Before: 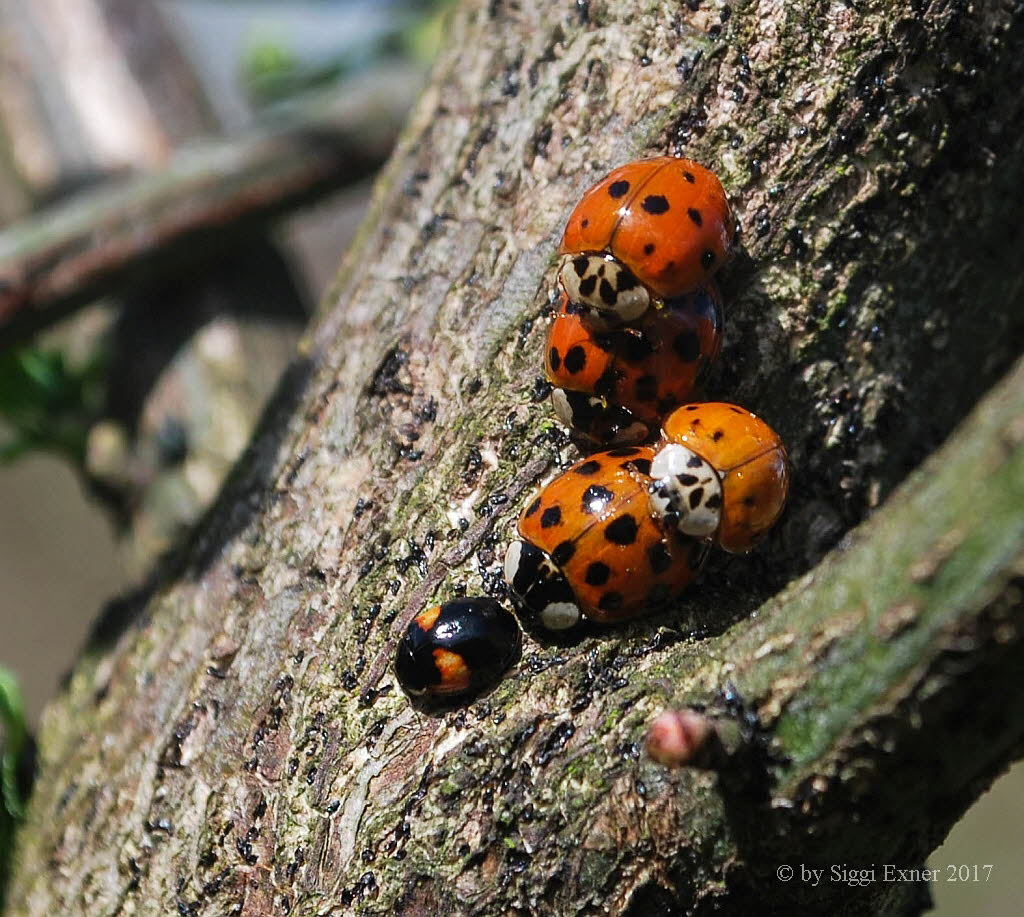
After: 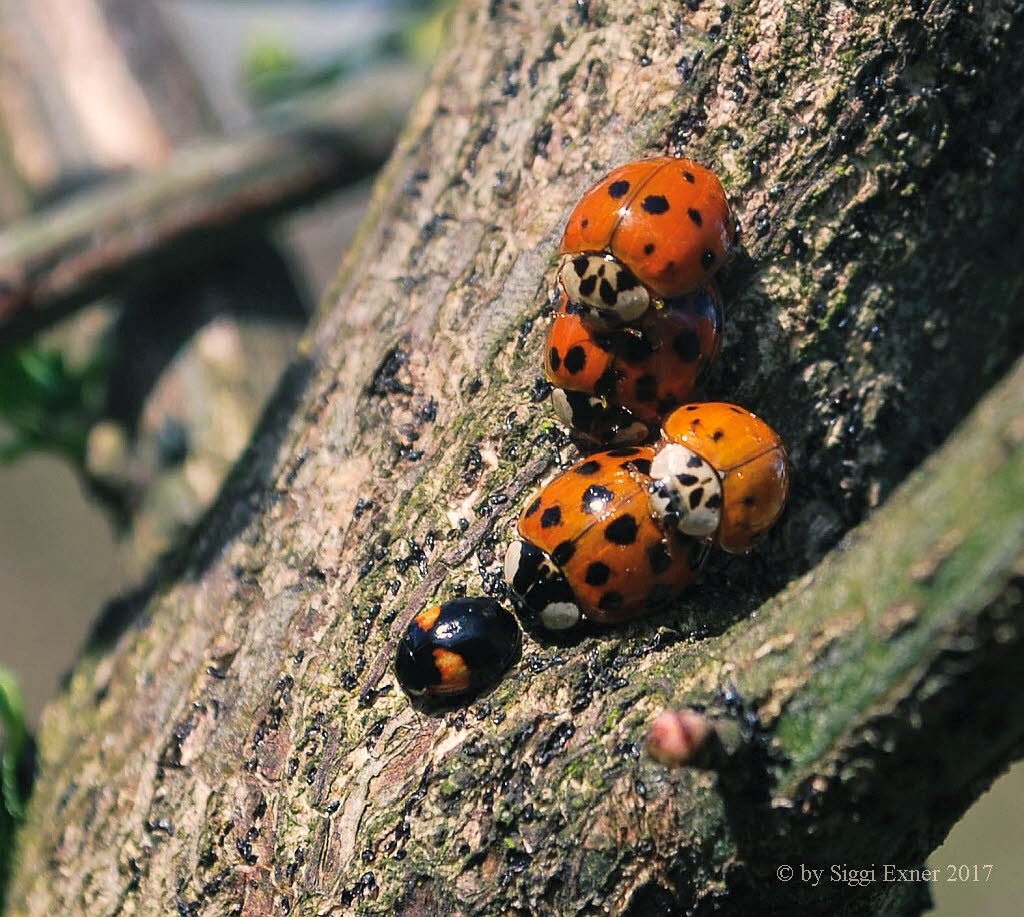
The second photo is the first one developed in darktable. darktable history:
tone equalizer: on, module defaults
contrast brightness saturation: contrast 0.05, brightness 0.06, saturation 0.01
color balance rgb: shadows lift › chroma 5.41%, shadows lift › hue 240°, highlights gain › chroma 3.74%, highlights gain › hue 60°, saturation formula JzAzBz (2021)
